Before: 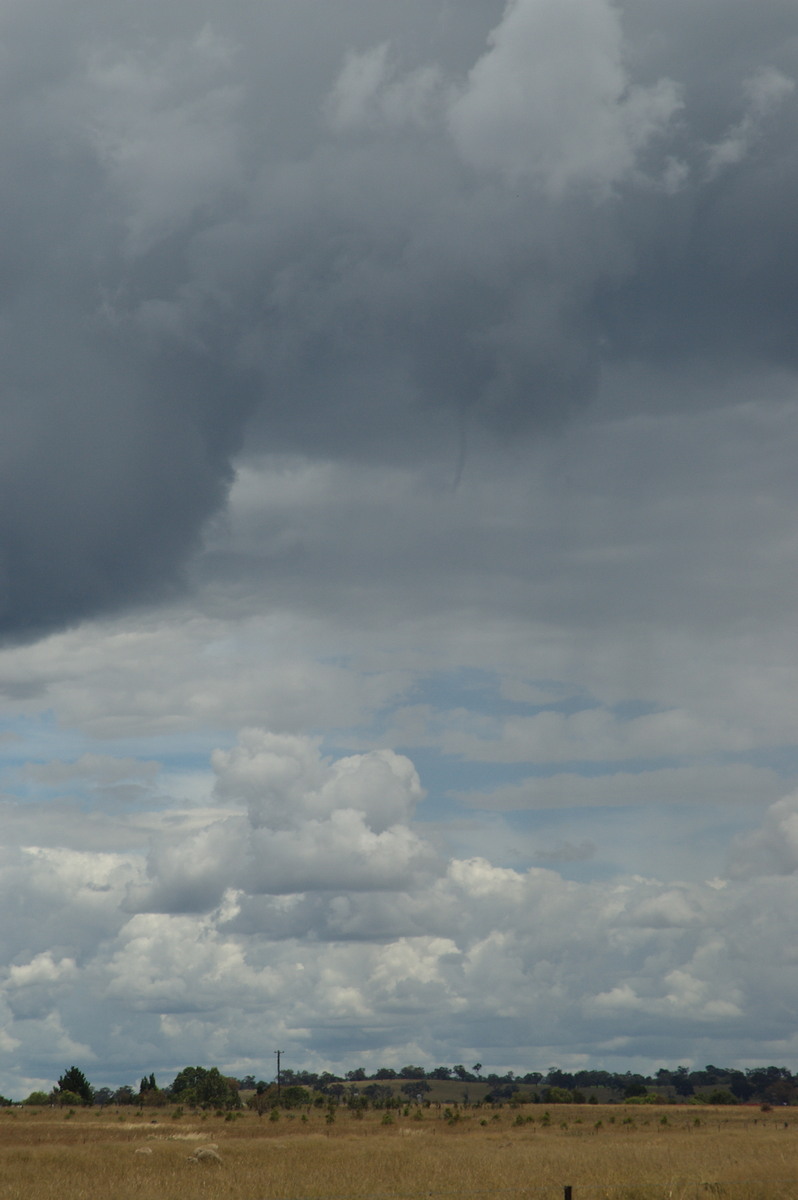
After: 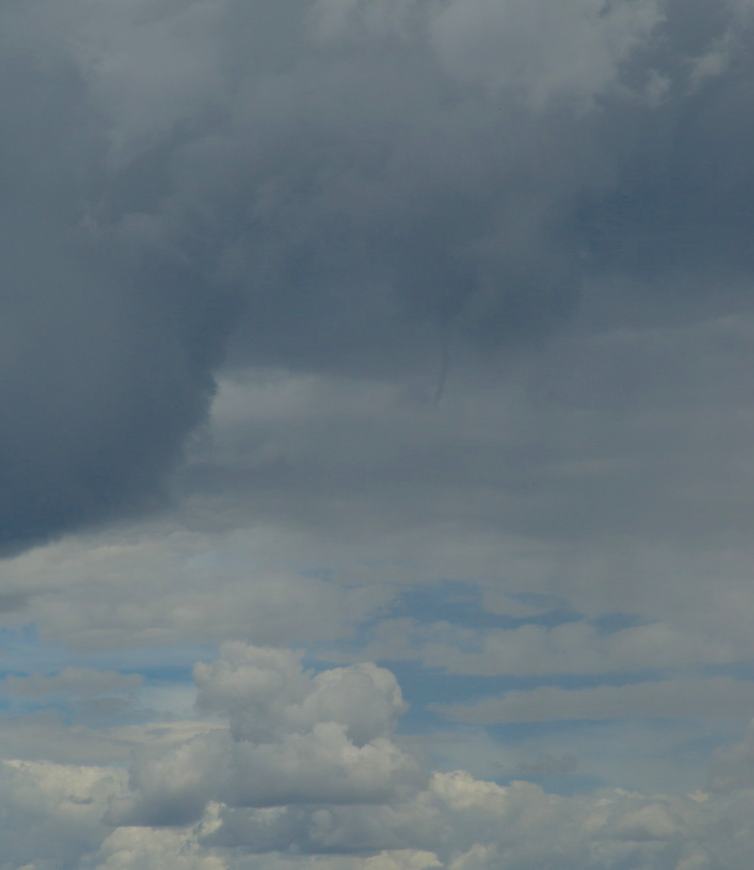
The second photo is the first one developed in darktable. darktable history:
shadows and highlights: on, module defaults
crop: left 2.376%, top 7.266%, right 3.089%, bottom 20.185%
color balance rgb: perceptual saturation grading › global saturation 25.209%, global vibrance 16.23%, saturation formula JzAzBz (2021)
tone equalizer: -8 EV 0.28 EV, -7 EV 0.445 EV, -6 EV 0.446 EV, -5 EV 0.276 EV, -3 EV -0.281 EV, -2 EV -0.388 EV, -1 EV -0.423 EV, +0 EV -0.224 EV, edges refinement/feathering 500, mask exposure compensation -1.57 EV, preserve details no
